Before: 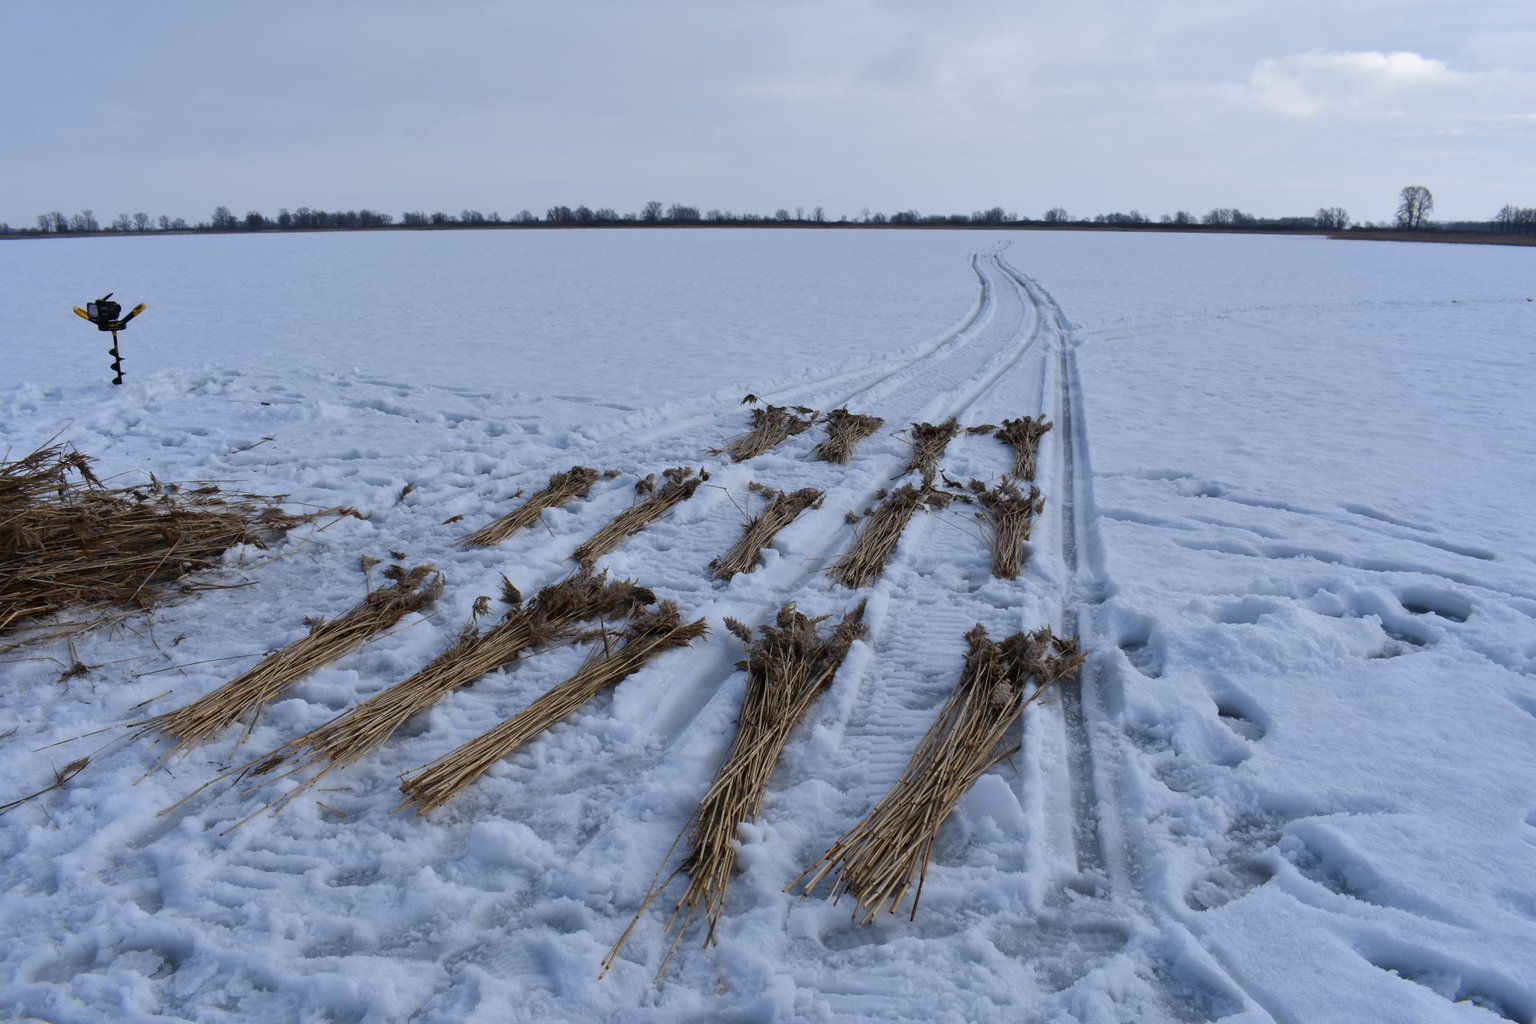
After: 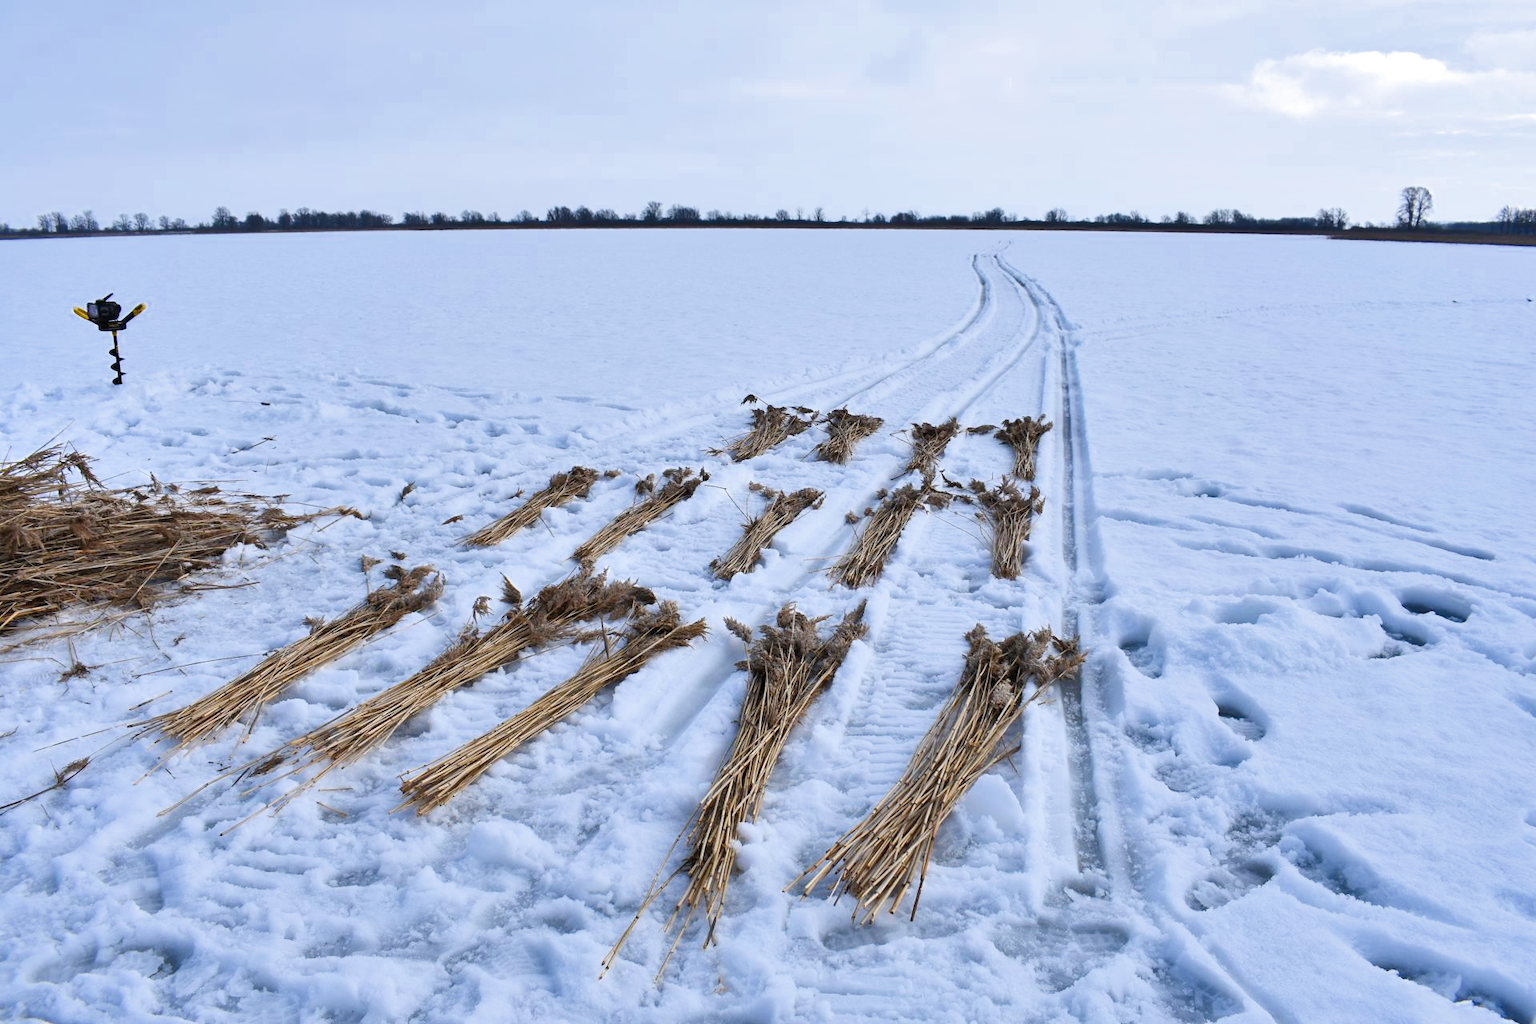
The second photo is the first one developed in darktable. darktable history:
shadows and highlights: soften with gaussian
exposure: black level correction 0, exposure 1.745 EV, compensate highlight preservation false
filmic rgb: middle gray luminance 18.41%, black relative exposure -8.95 EV, white relative exposure 3.73 EV, target black luminance 0%, hardness 4.87, latitude 67.43%, contrast 0.948, highlights saturation mix 19.83%, shadows ↔ highlights balance 20.71%
